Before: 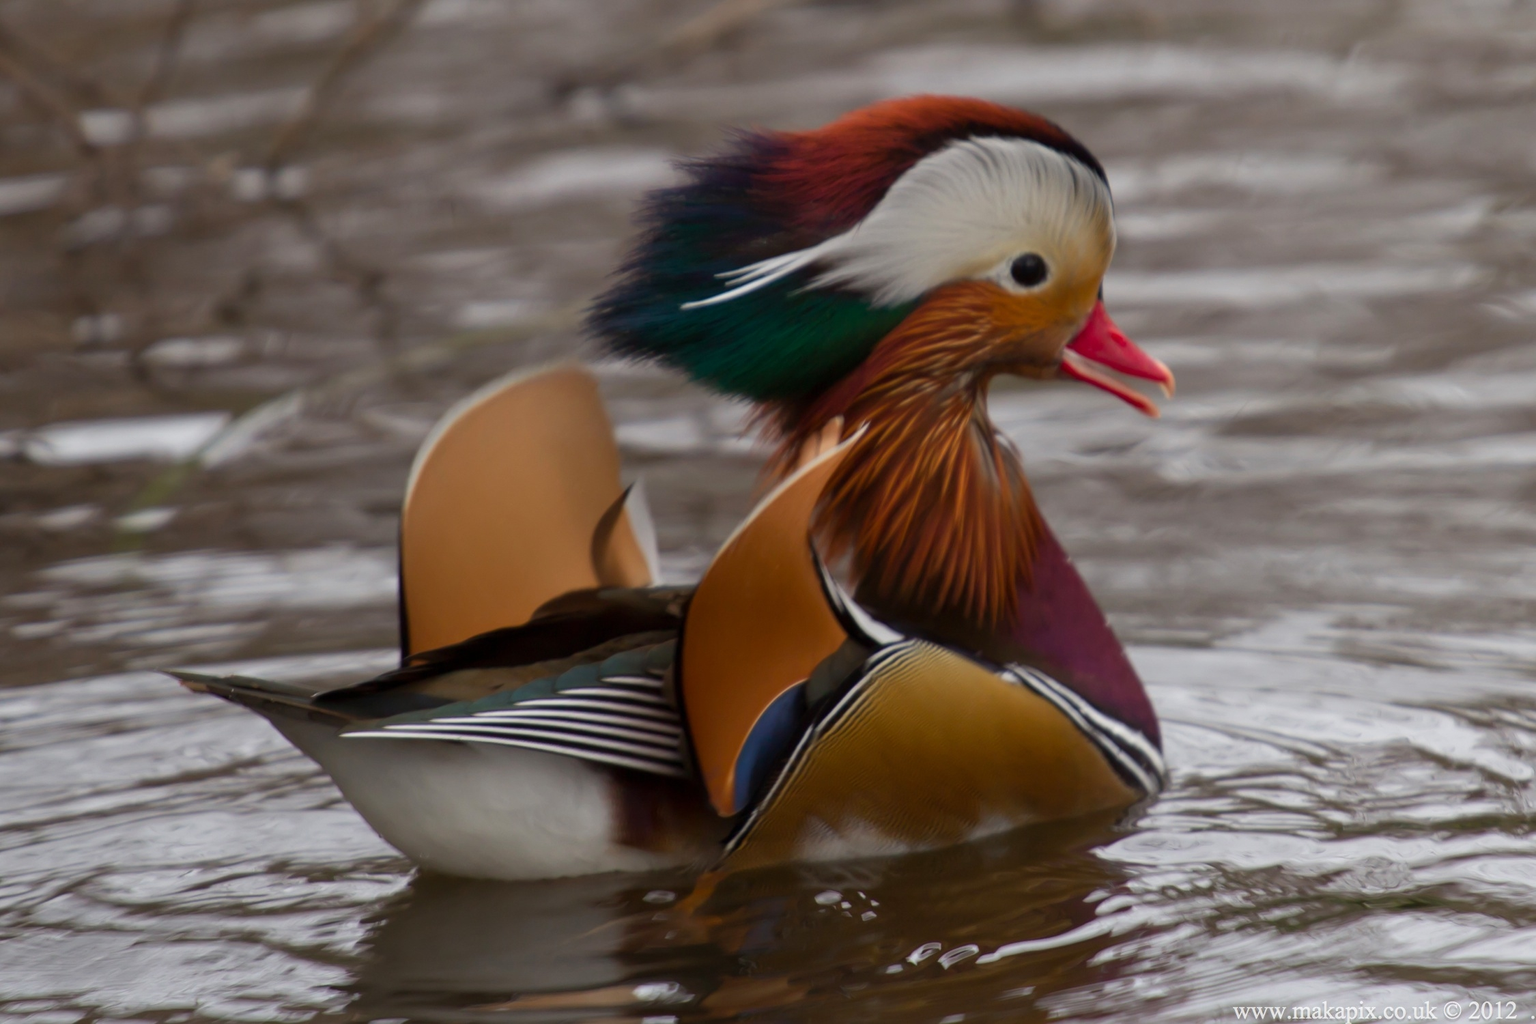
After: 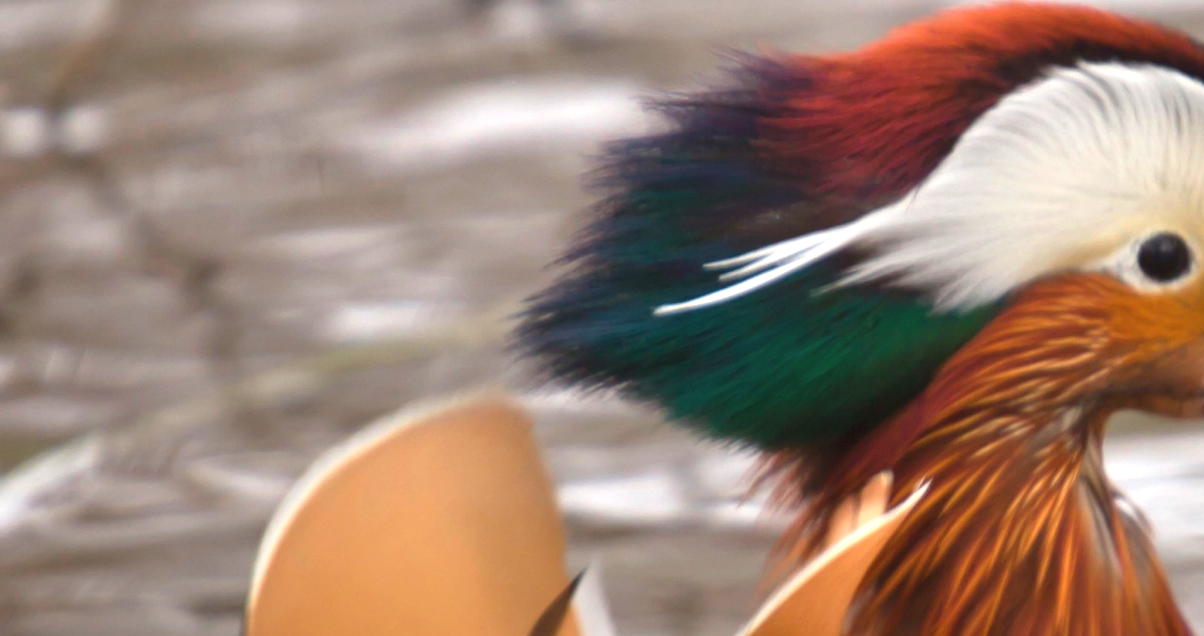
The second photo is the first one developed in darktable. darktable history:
crop: left 15.256%, top 9.2%, right 31.225%, bottom 48.368%
exposure: black level correction -0.002, exposure 1.341 EV, compensate exposure bias true, compensate highlight preservation false
